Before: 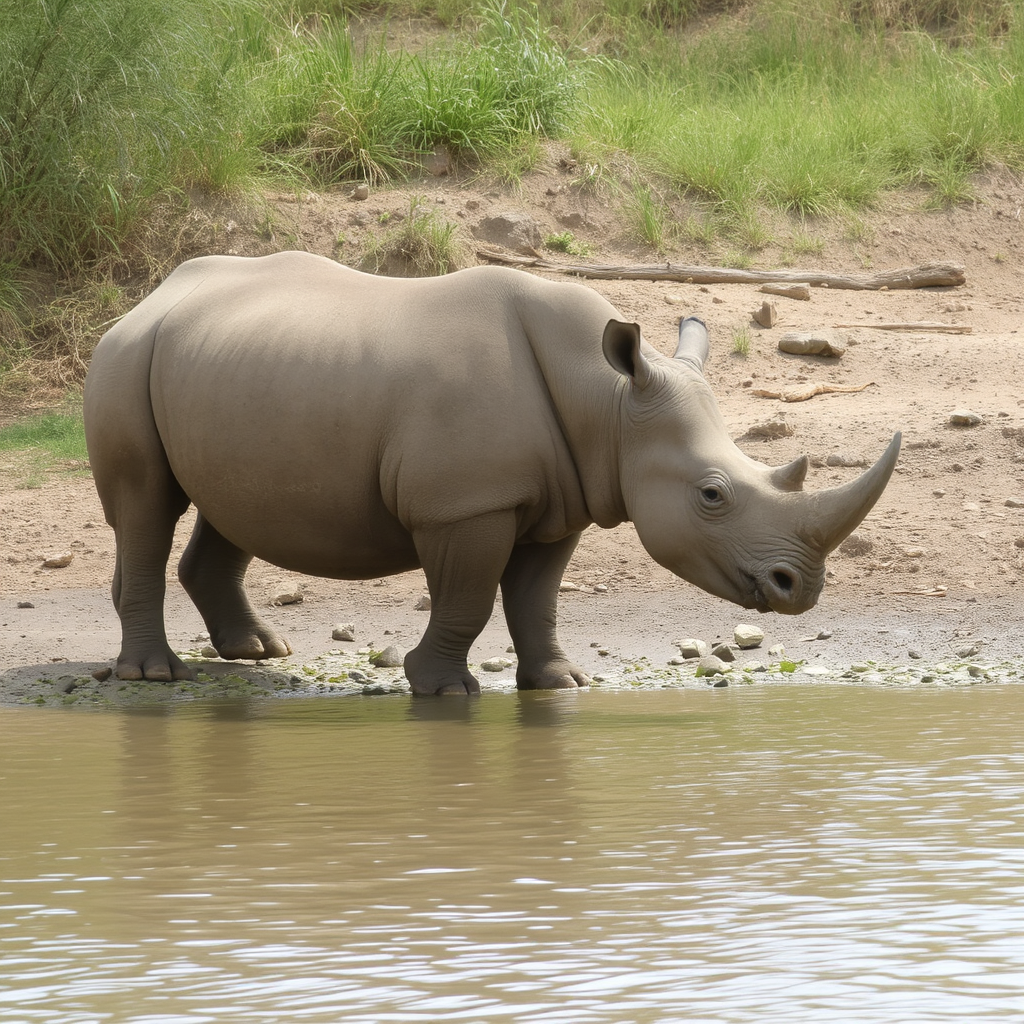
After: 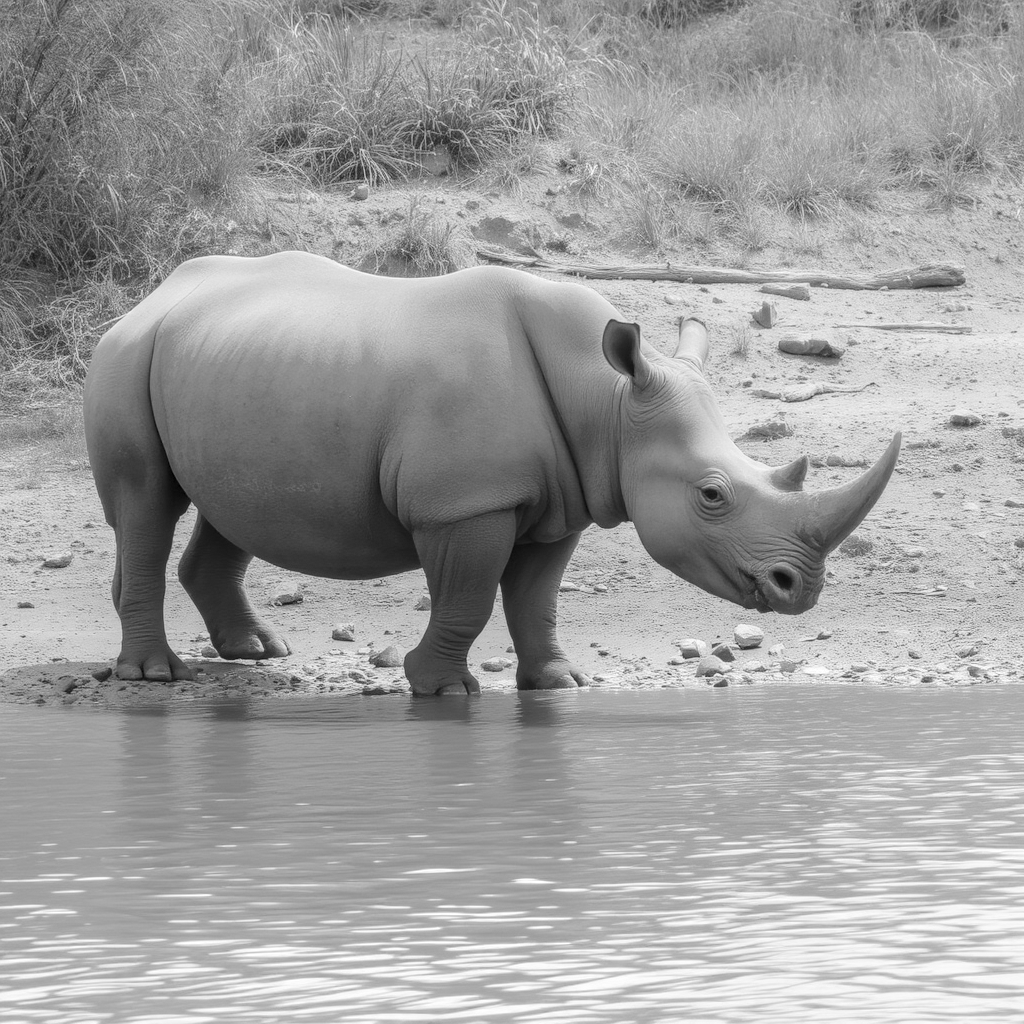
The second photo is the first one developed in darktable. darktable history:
color calibration: output gray [0.23, 0.37, 0.4, 0], gray › normalize channels true, illuminant same as pipeline (D50), adaptation XYZ, x 0.346, y 0.359, gamut compression 0
base curve: curves: ch0 [(0, 0) (0.158, 0.273) (0.879, 0.895) (1, 1)], preserve colors none
local contrast: highlights 0%, shadows 0%, detail 133%
